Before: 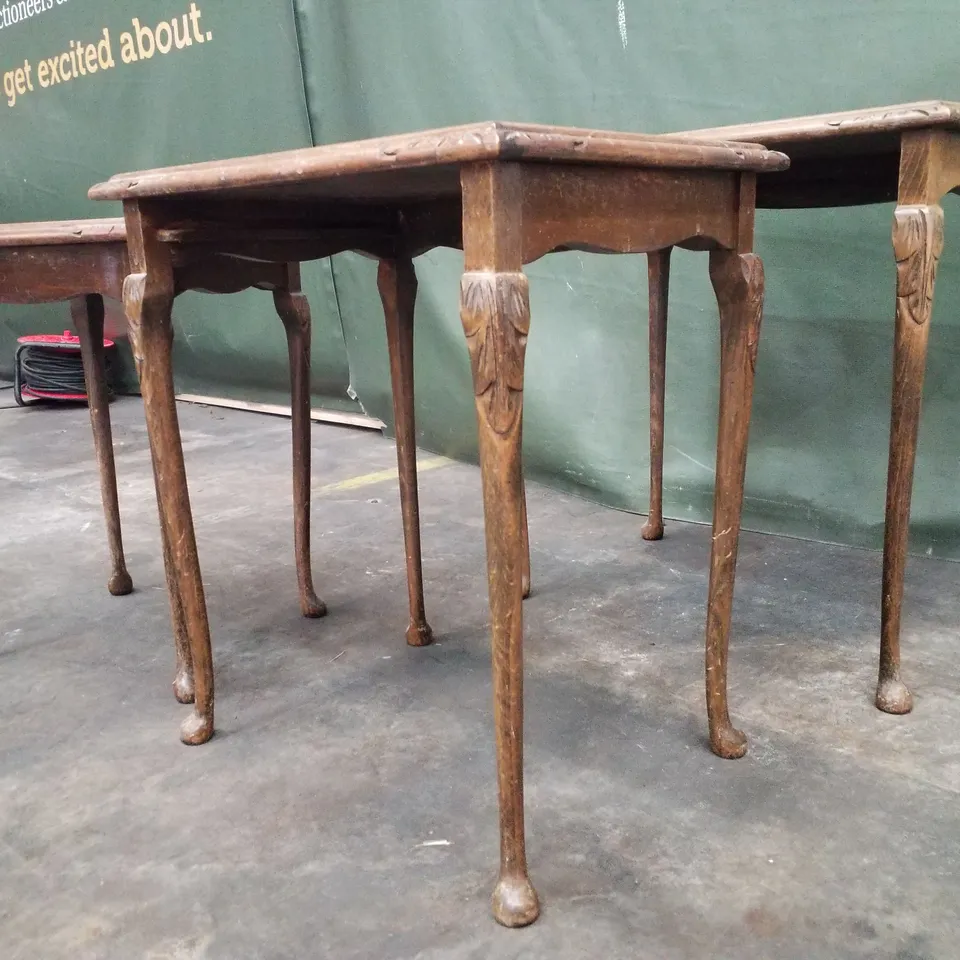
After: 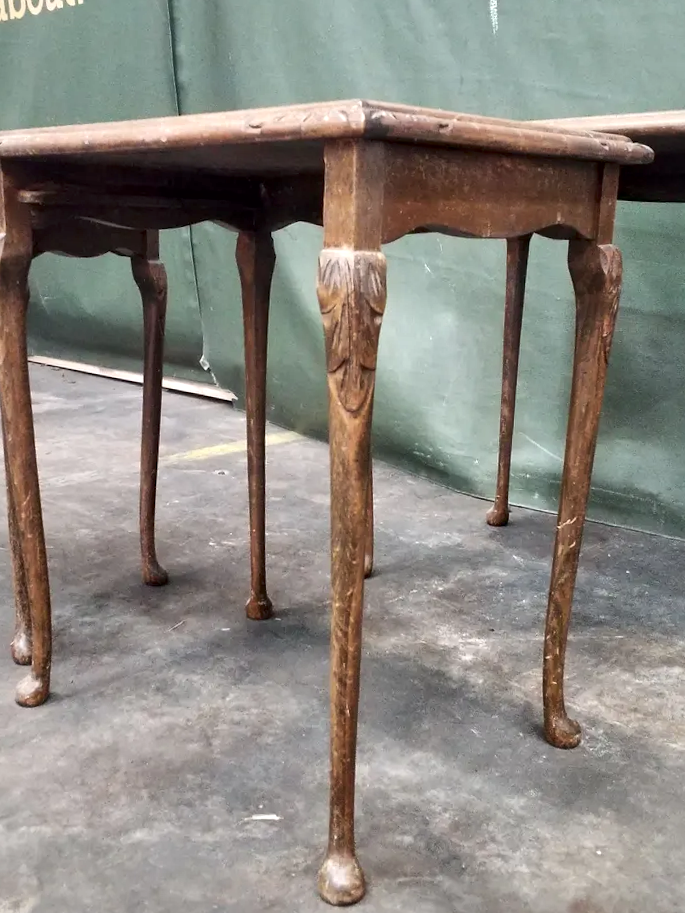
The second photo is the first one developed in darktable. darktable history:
crop and rotate: angle -2.97°, left 14.112%, top 0.02%, right 10.842%, bottom 0.059%
local contrast: mode bilateral grid, contrast 19, coarseness 50, detail 178%, midtone range 0.2
